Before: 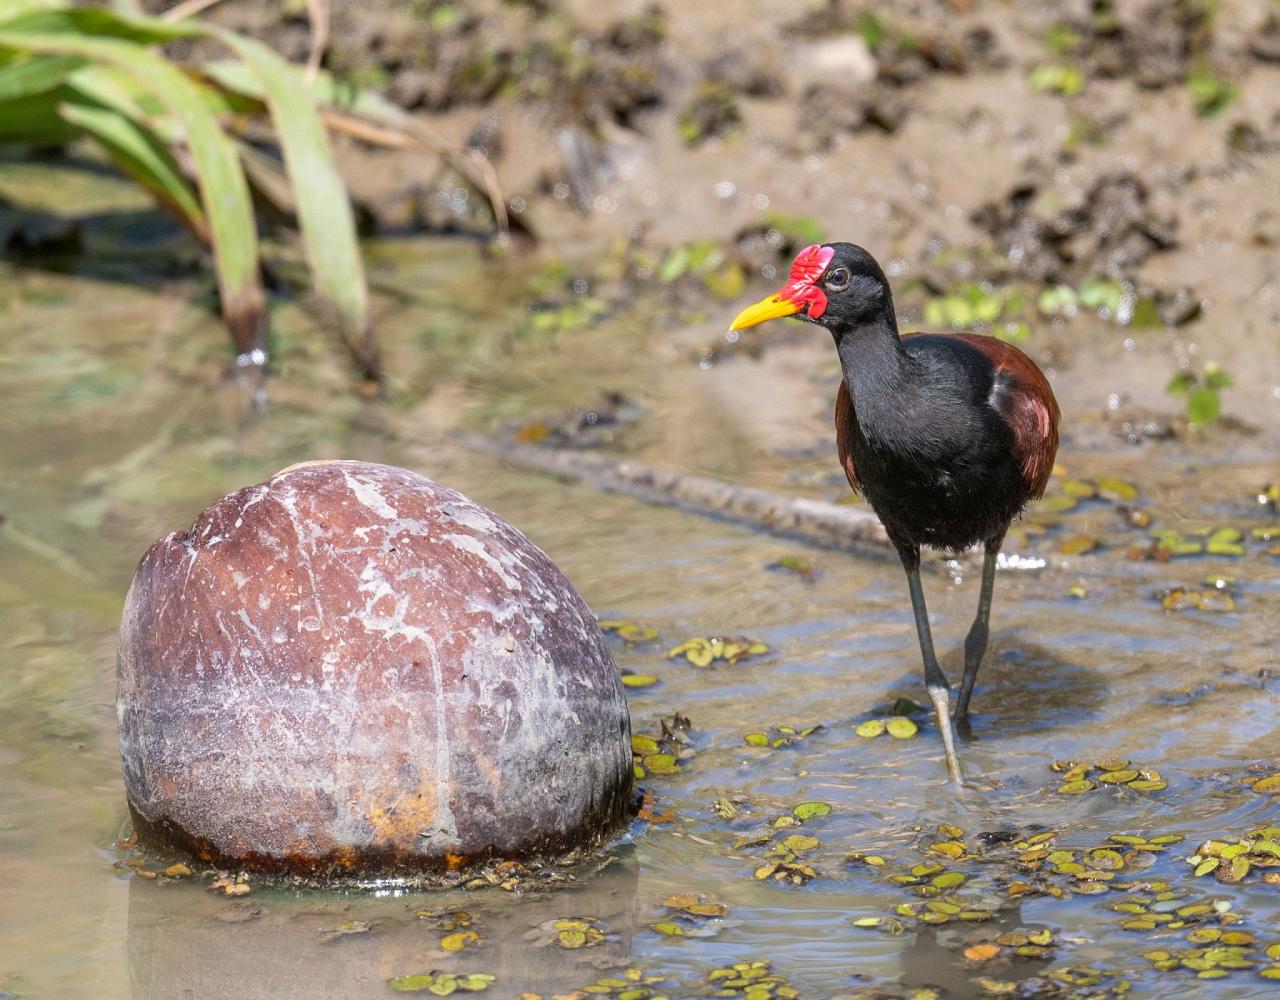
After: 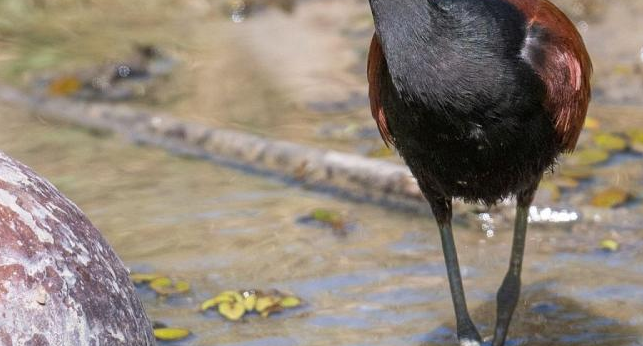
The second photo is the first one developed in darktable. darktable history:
crop: left 36.607%, top 34.735%, right 13.146%, bottom 30.611%
exposure: compensate highlight preservation false
